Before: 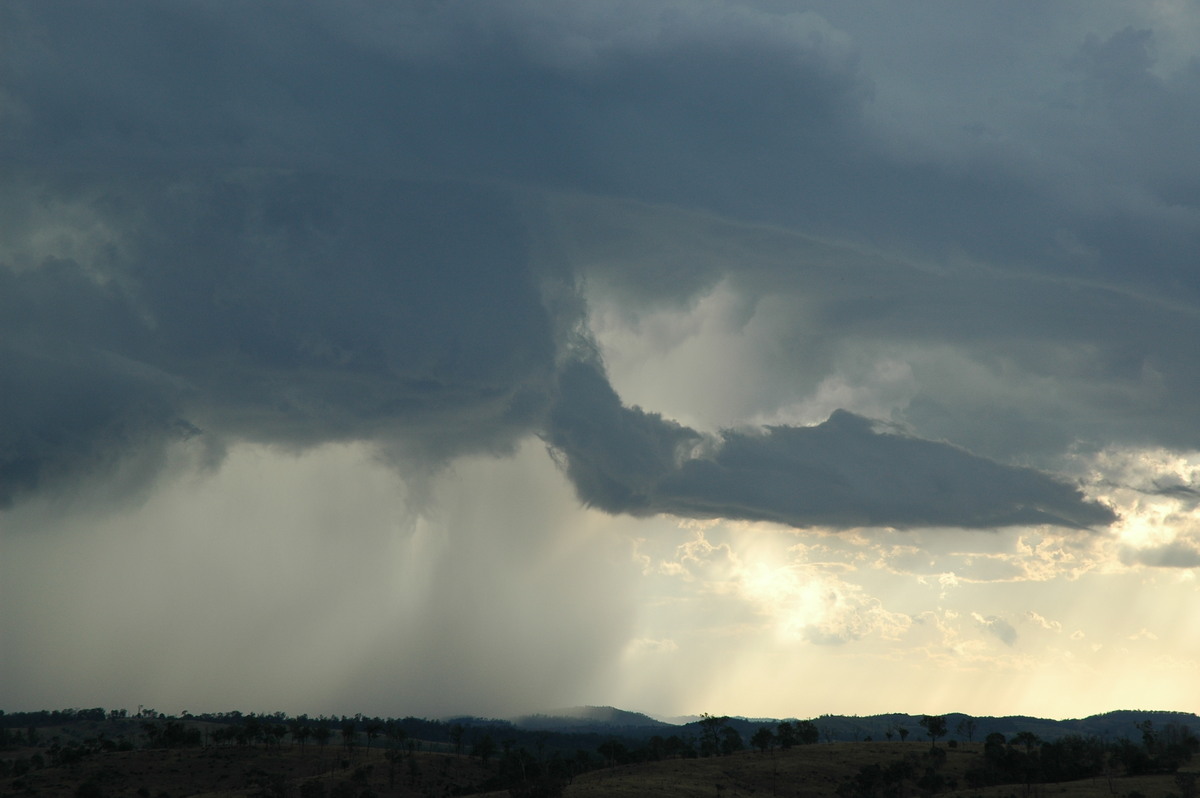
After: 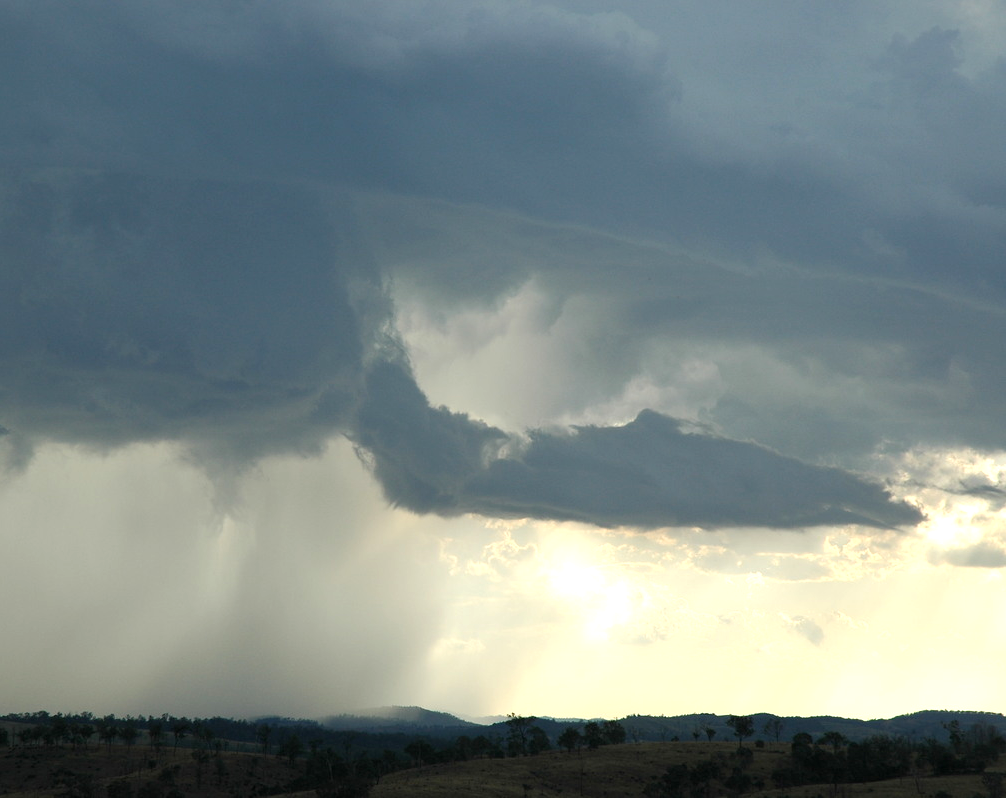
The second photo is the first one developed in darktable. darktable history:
exposure: black level correction 0.001, exposure 0.499 EV, compensate highlight preservation false
crop: left 16.112%
